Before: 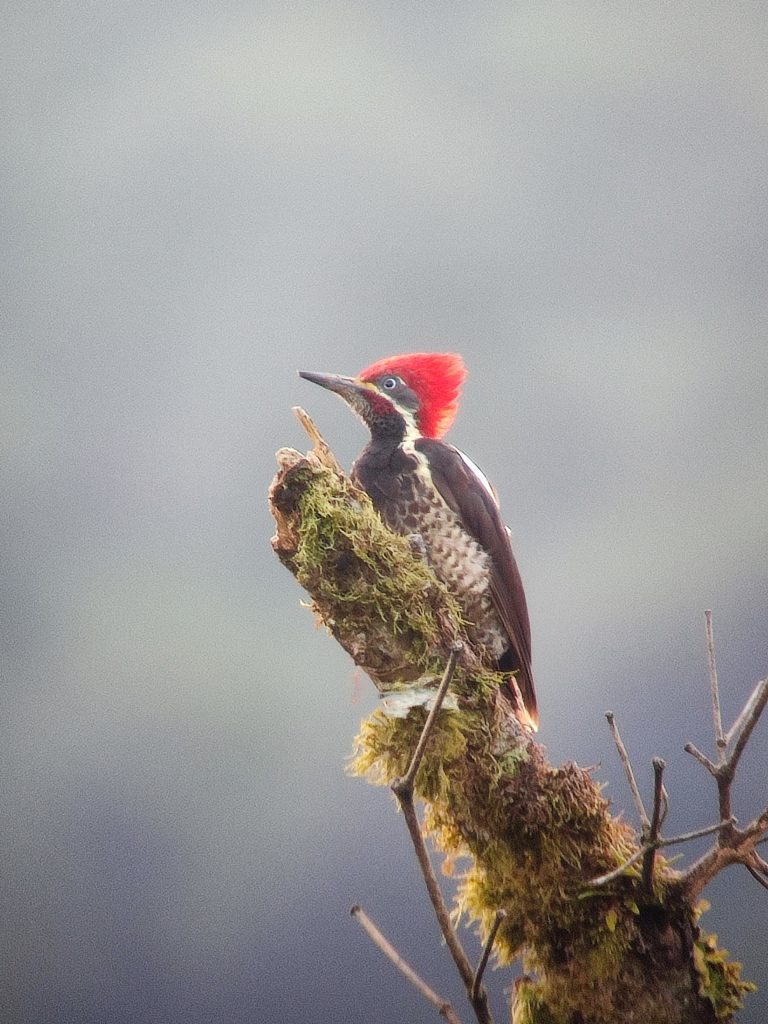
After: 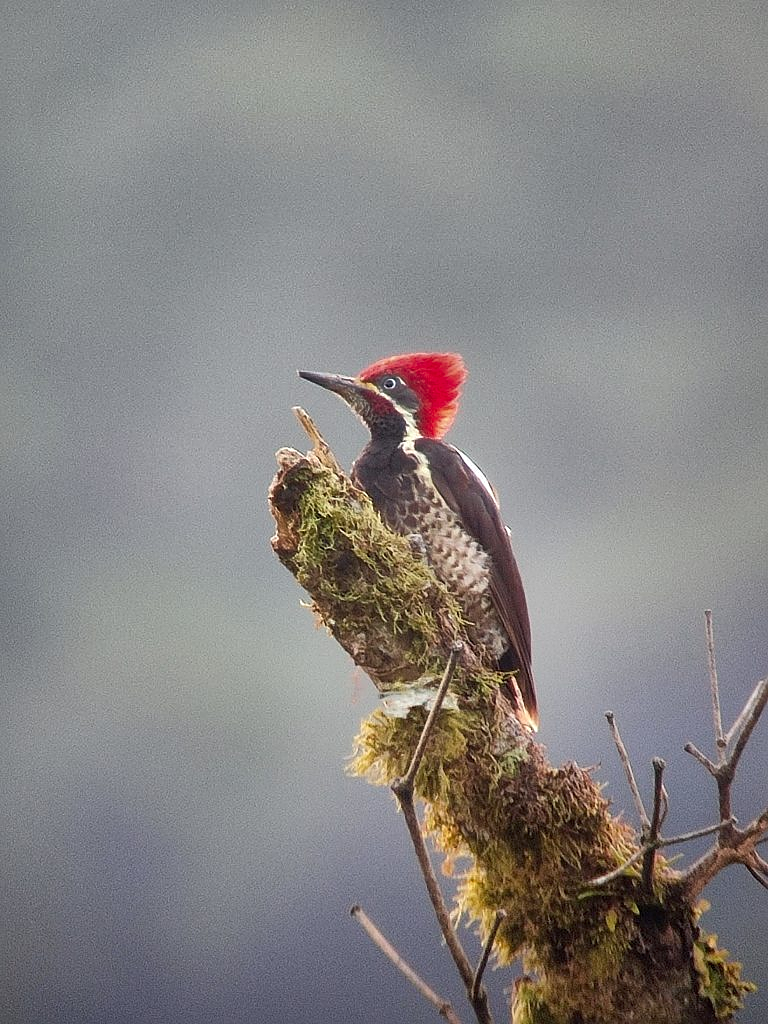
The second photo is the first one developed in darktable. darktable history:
shadows and highlights: shadows 24.14, highlights -76.36, soften with gaussian
exposure: black level correction 0.002, compensate highlight preservation false
sharpen: amount 0.467
